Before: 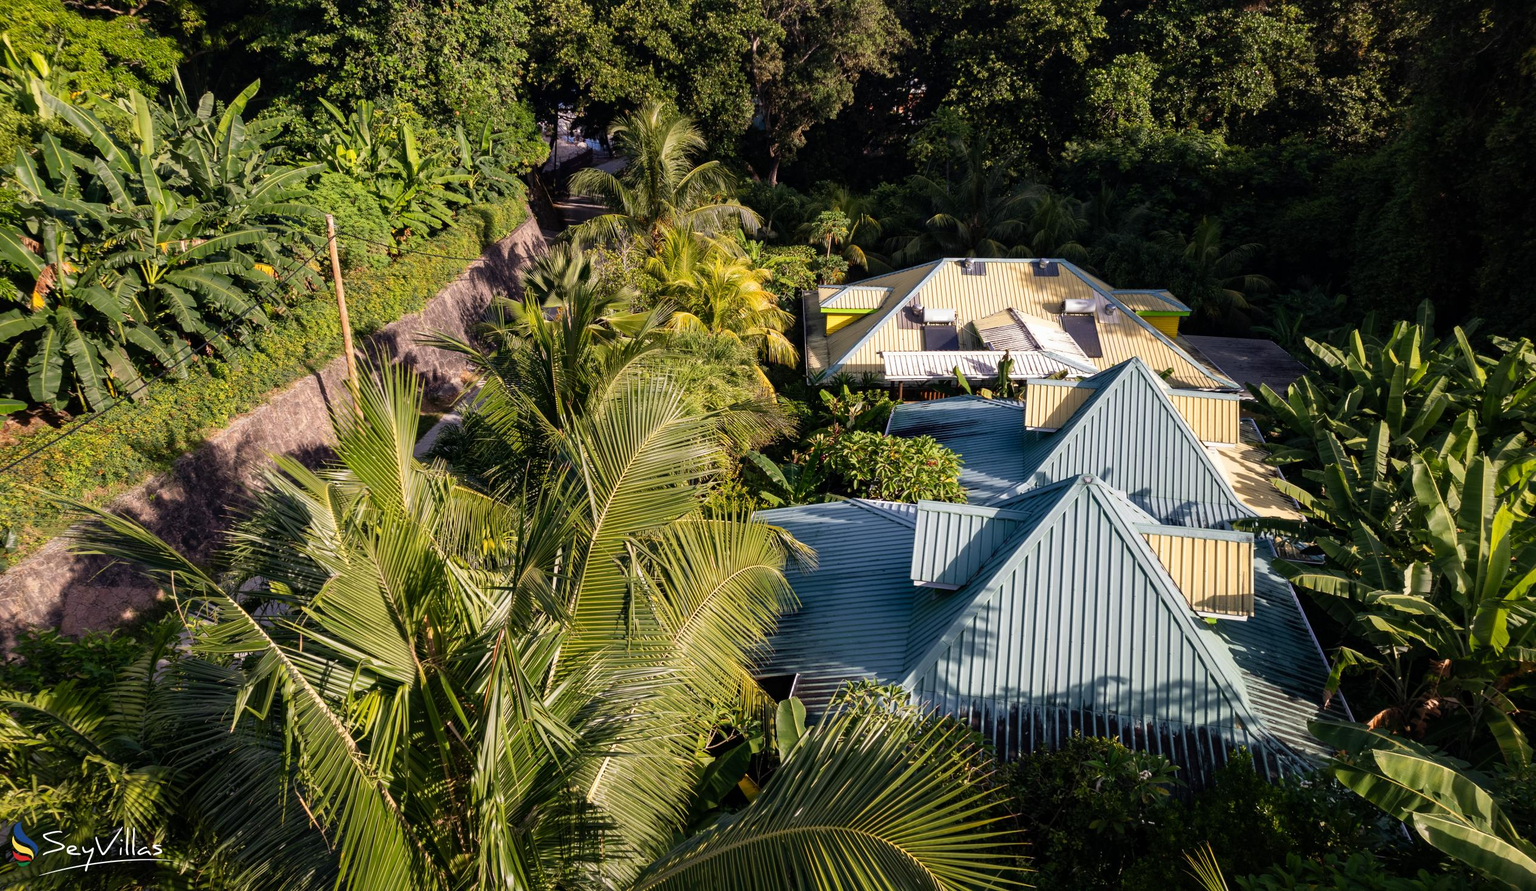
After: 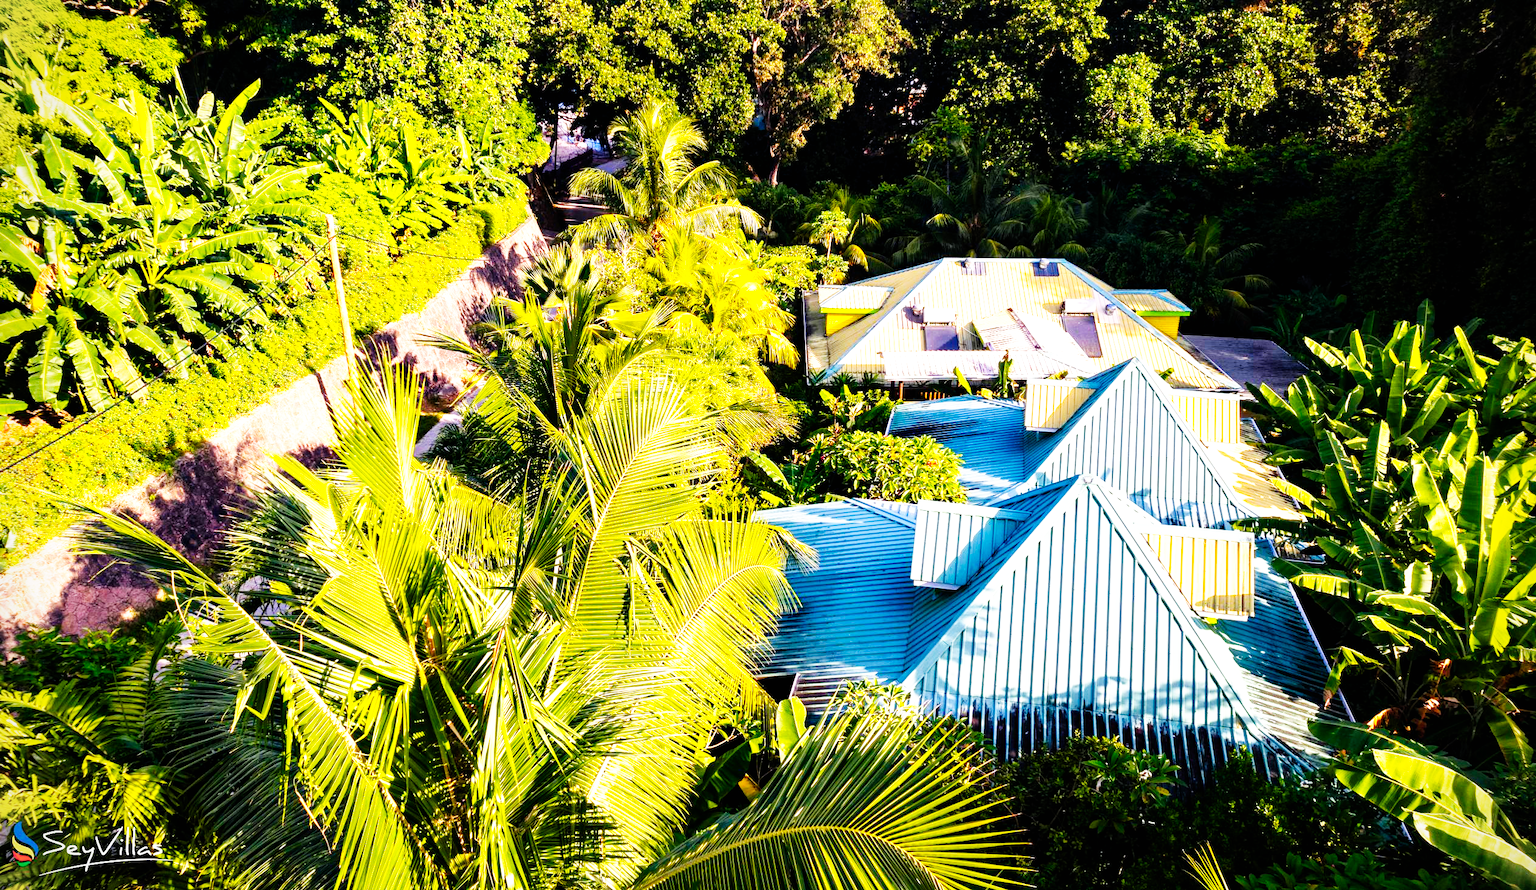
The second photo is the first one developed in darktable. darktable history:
color balance rgb: linear chroma grading › global chroma 15%, perceptual saturation grading › global saturation 30%
vignetting: fall-off start 91.19%
base curve: curves: ch0 [(0, 0) (0.007, 0.004) (0.027, 0.03) (0.046, 0.07) (0.207, 0.54) (0.442, 0.872) (0.673, 0.972) (1, 1)], preserve colors none
exposure: black level correction 0.001, exposure 1 EV, compensate highlight preservation false
tone equalizer: on, module defaults
